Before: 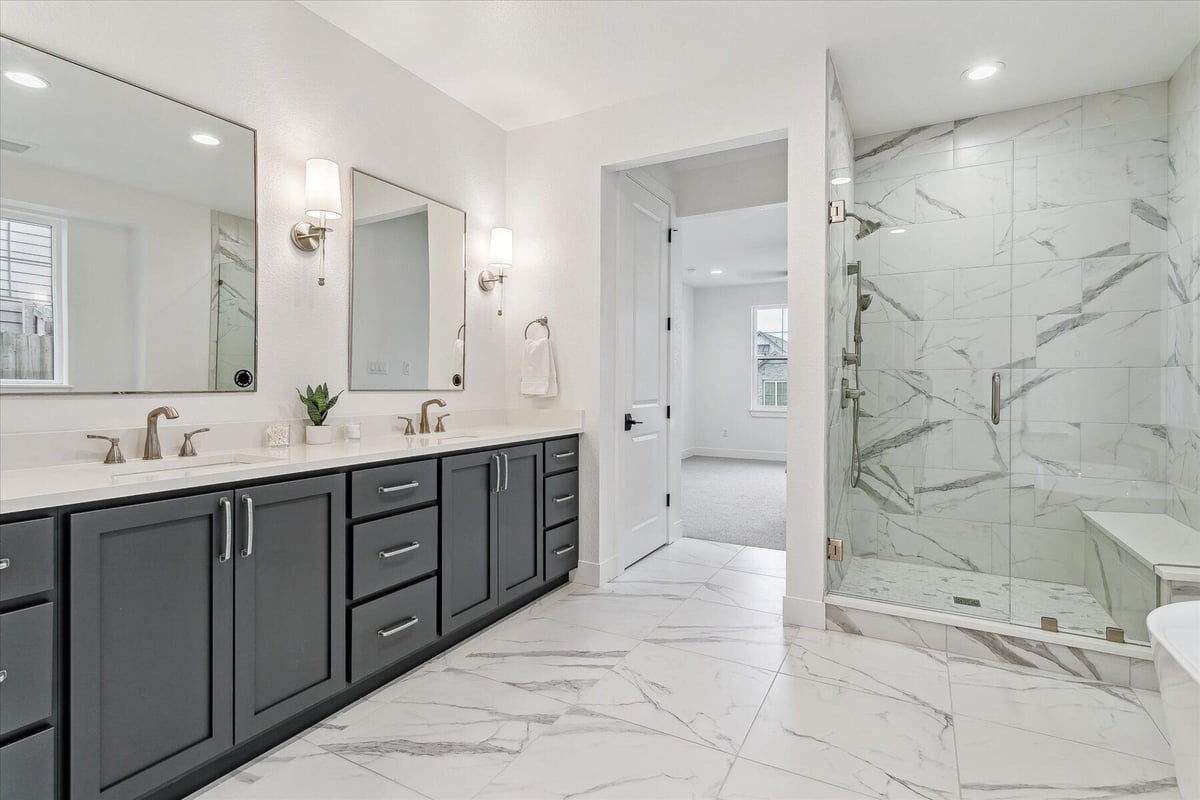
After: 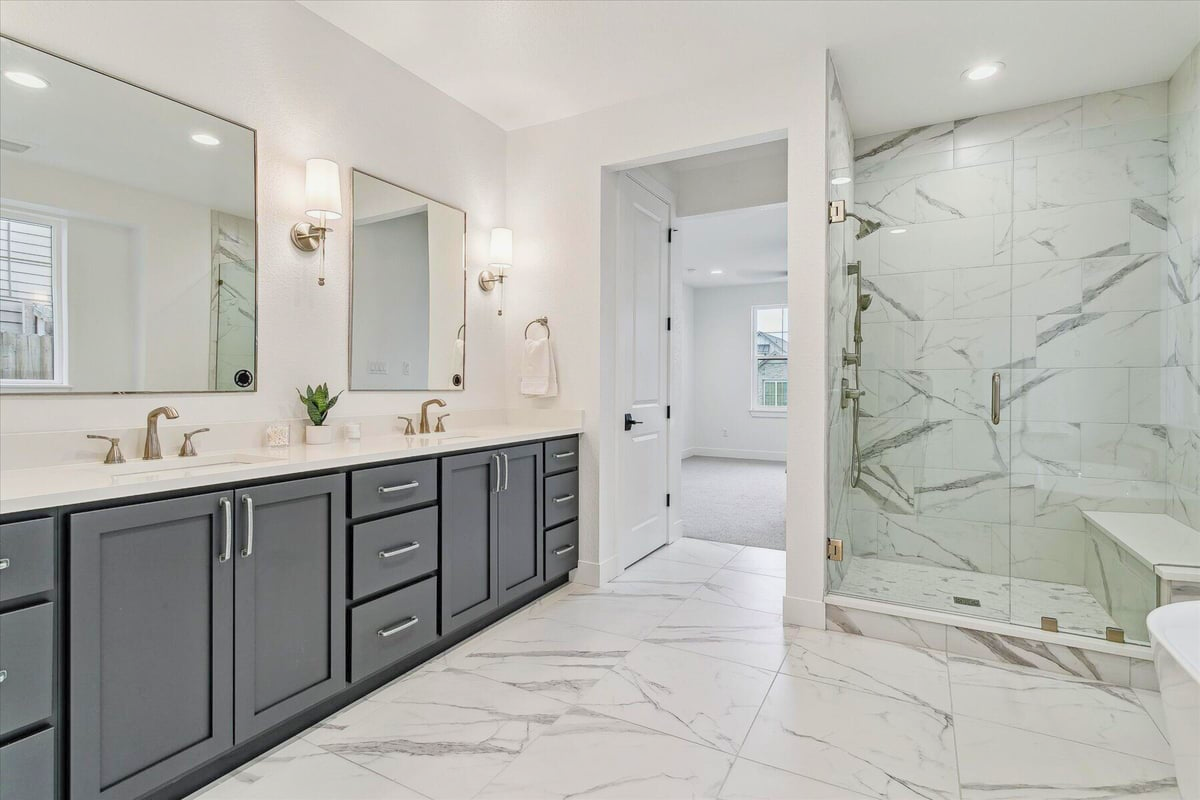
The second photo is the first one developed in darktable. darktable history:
exposure: exposure -0.151 EV, compensate highlight preservation false
contrast brightness saturation: contrast 0.07, brightness 0.18, saturation 0.4
shadows and highlights: shadows 35, highlights -35, soften with gaussian
